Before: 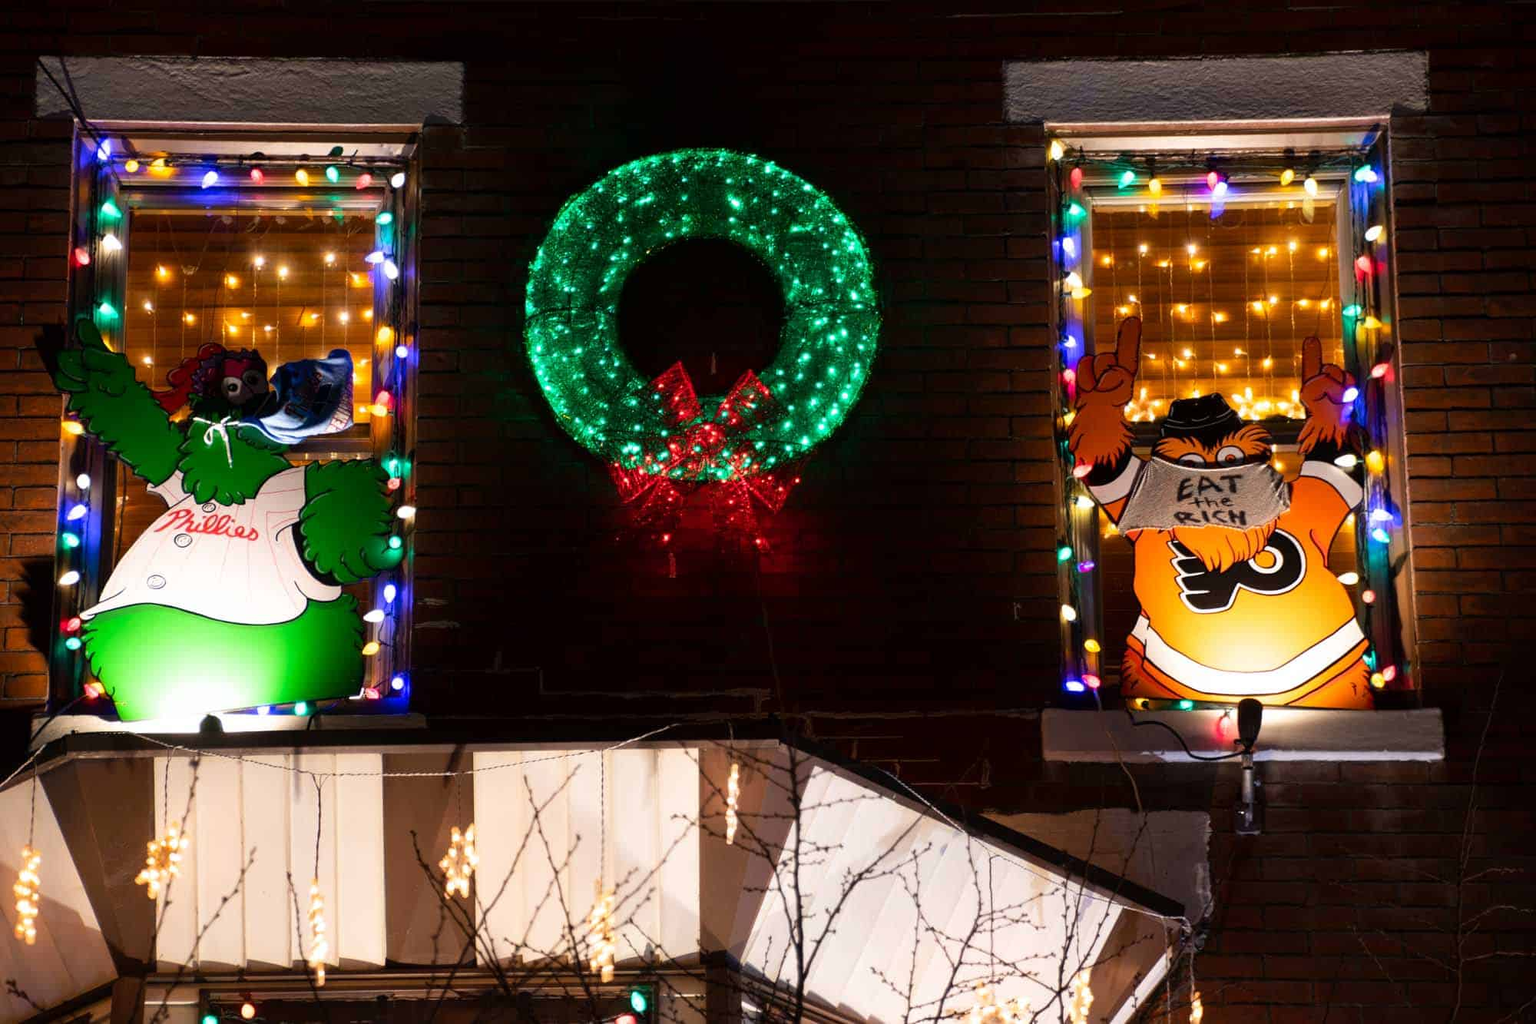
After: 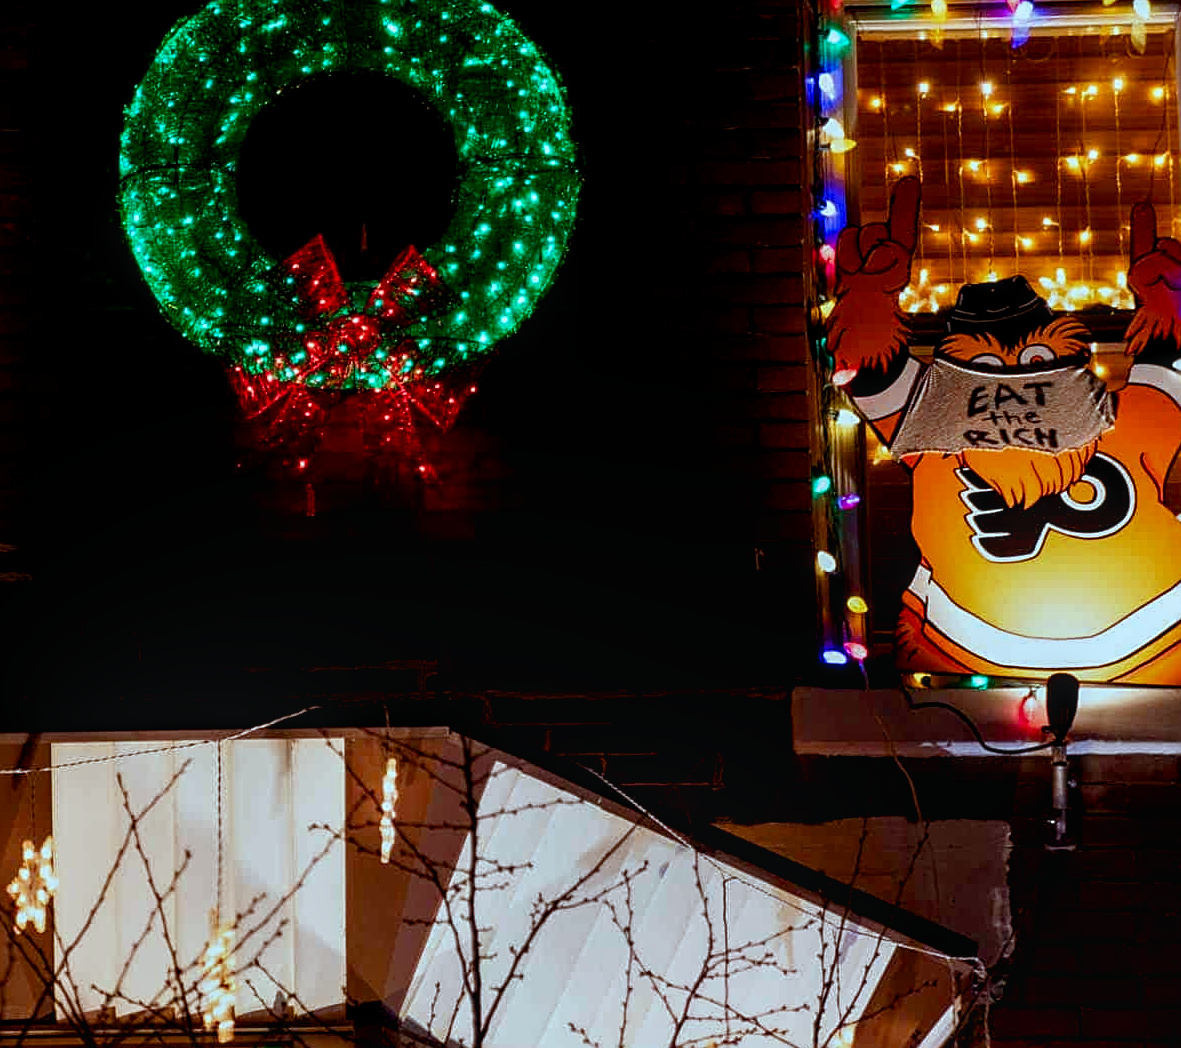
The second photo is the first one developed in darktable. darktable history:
crop and rotate: left 28.256%, top 17.734%, right 12.656%, bottom 3.573%
sharpen: on, module defaults
rgb levels: mode RGB, independent channels, levels [[0, 0.5, 1], [0, 0.521, 1], [0, 0.536, 1]]
color balance rgb: perceptual saturation grading › global saturation 20%, perceptual saturation grading › highlights -25%, perceptual saturation grading › shadows 25%
contrast brightness saturation: brightness -0.09
exposure: black level correction 0.006, exposure -0.226 EV, compensate highlight preservation false
local contrast: on, module defaults
color correction: highlights a* -11.71, highlights b* -15.58
